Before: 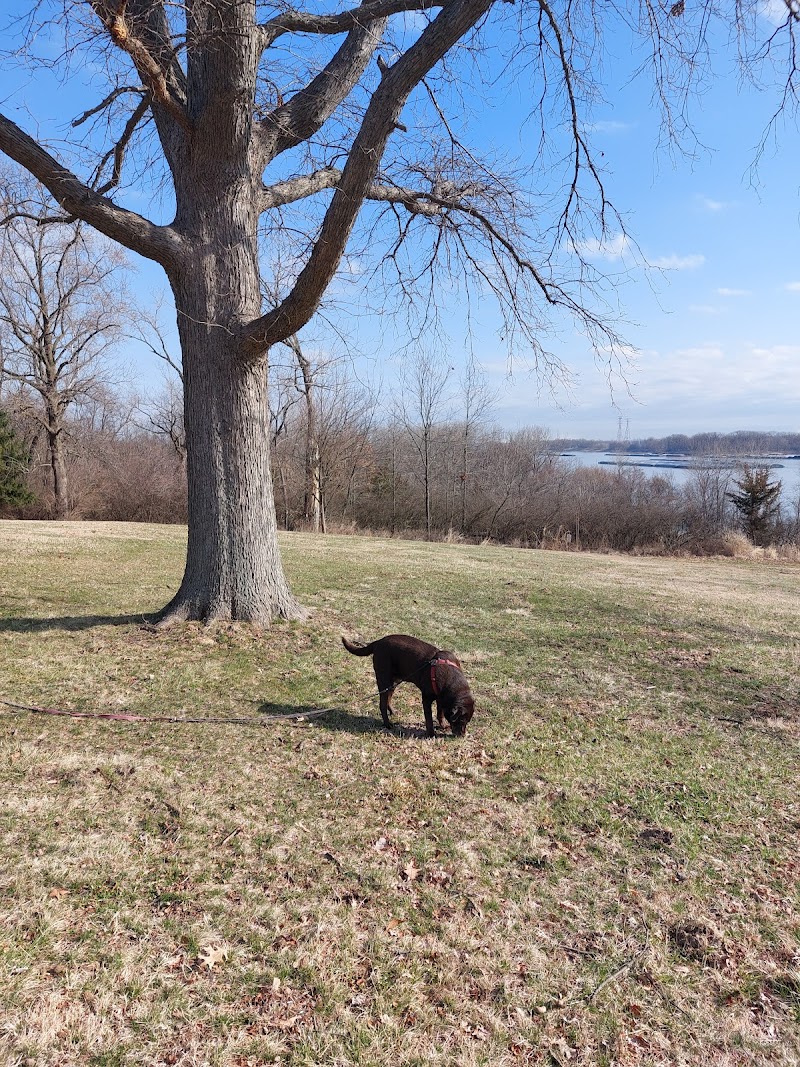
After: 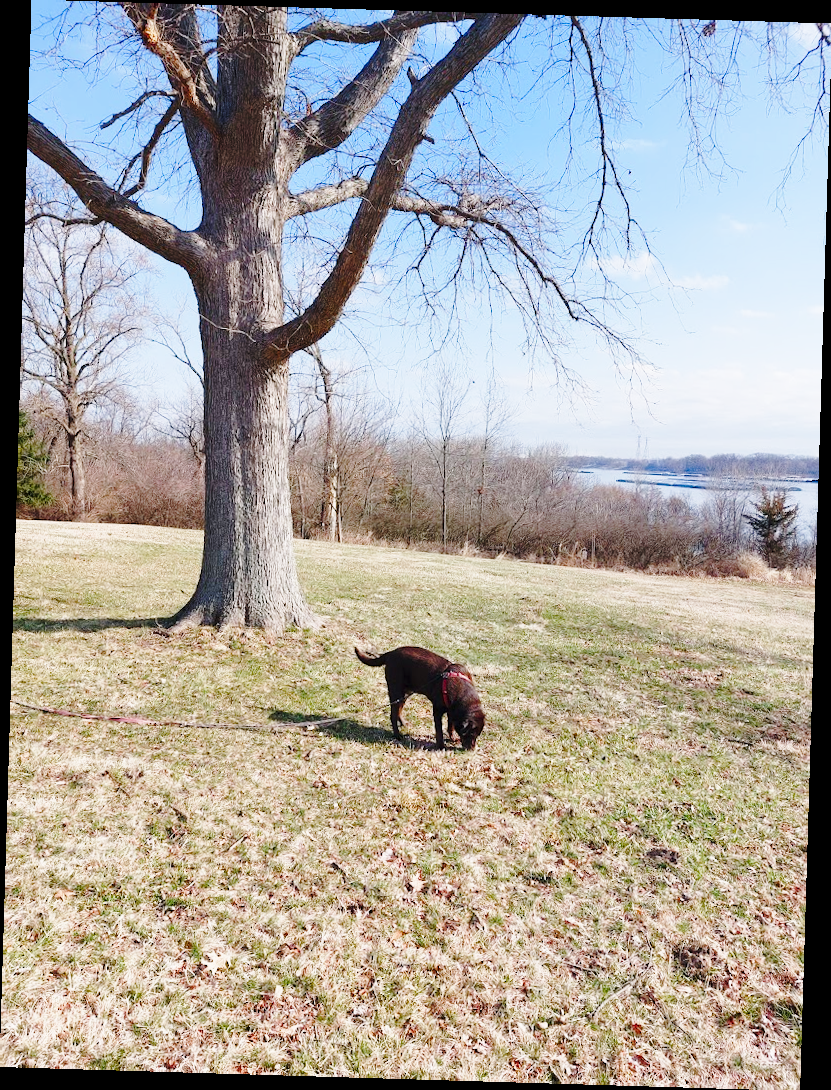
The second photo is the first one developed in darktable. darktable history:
base curve: curves: ch0 [(0, 0) (0.036, 0.037) (0.121, 0.228) (0.46, 0.76) (0.859, 0.983) (1, 1)], preserve colors none
rotate and perspective: rotation 1.72°, automatic cropping off
color balance rgb: shadows lift › chroma 1%, shadows lift › hue 113°, highlights gain › chroma 0.2%, highlights gain › hue 333°, perceptual saturation grading › global saturation 20%, perceptual saturation grading › highlights -50%, perceptual saturation grading › shadows 25%, contrast -10%
